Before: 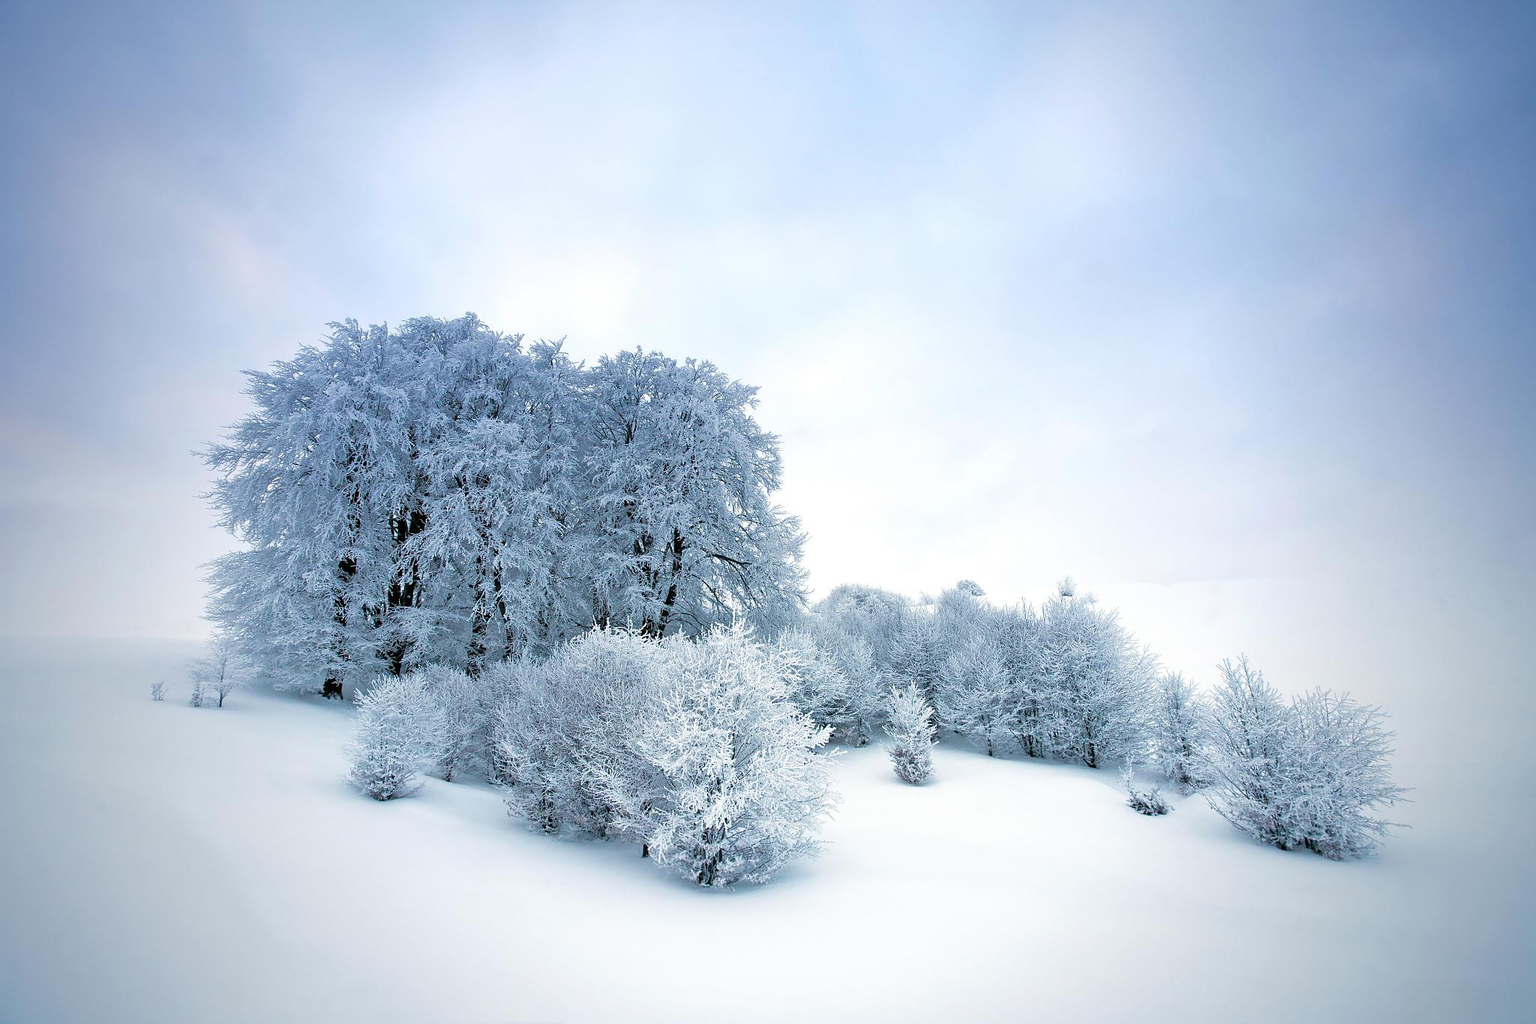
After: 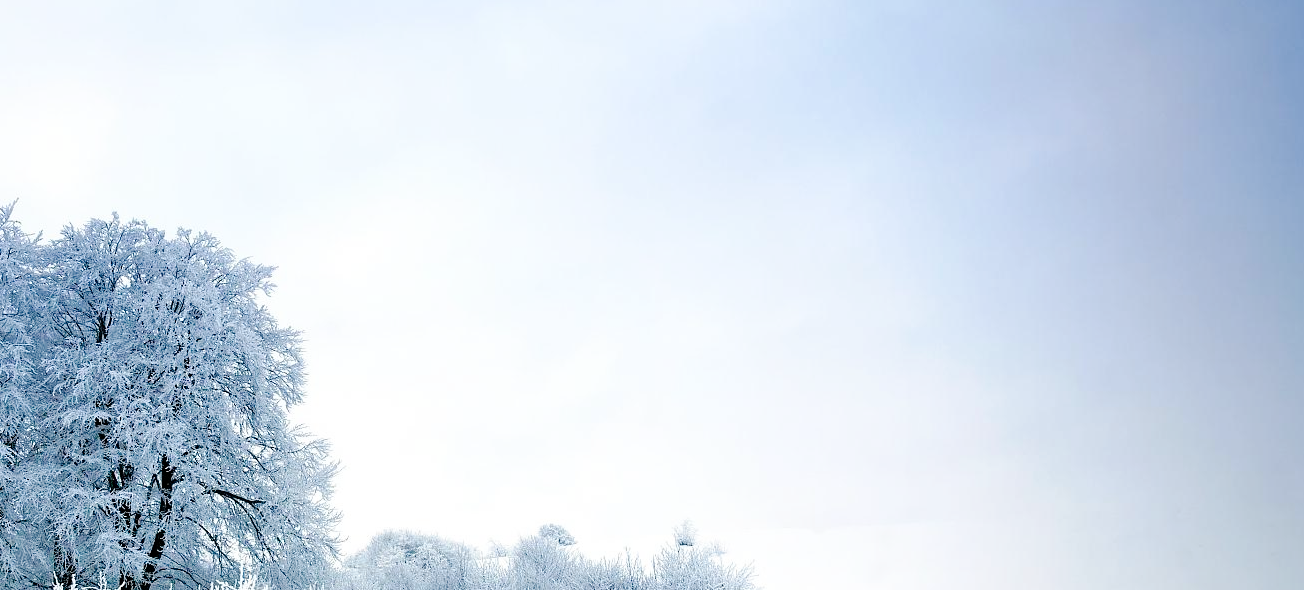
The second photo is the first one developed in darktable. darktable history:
exposure: compensate highlight preservation false
crop: left 36.005%, top 18.293%, right 0.31%, bottom 38.444%
tone curve: curves: ch0 [(0, 0) (0.003, 0) (0.011, 0.001) (0.025, 0.003) (0.044, 0.005) (0.069, 0.012) (0.1, 0.023) (0.136, 0.039) (0.177, 0.088) (0.224, 0.15) (0.277, 0.24) (0.335, 0.337) (0.399, 0.437) (0.468, 0.535) (0.543, 0.629) (0.623, 0.71) (0.709, 0.782) (0.801, 0.856) (0.898, 0.94) (1, 1)], preserve colors none
